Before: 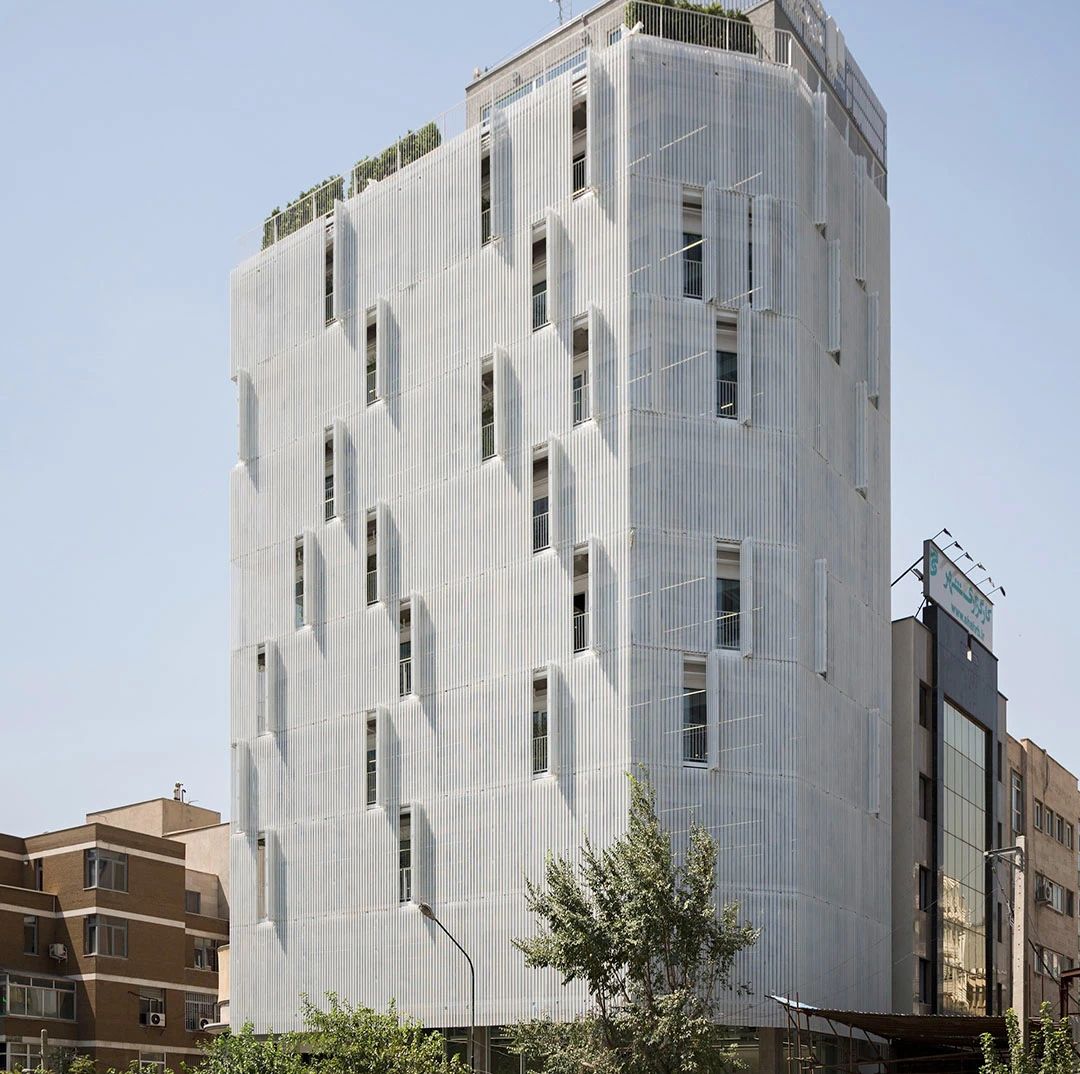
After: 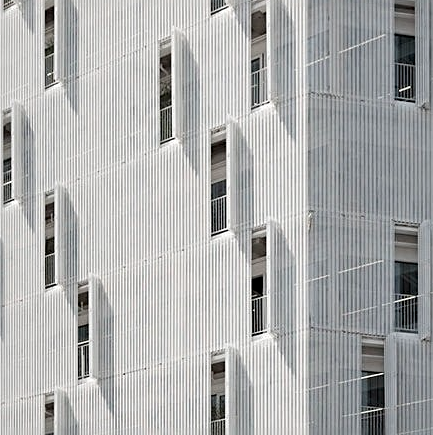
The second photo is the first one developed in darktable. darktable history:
sharpen: radius 2.519, amount 0.324
crop: left 29.881%, top 29.547%, right 30.017%, bottom 29.884%
color correction: highlights b* -0.06, saturation 0.514
